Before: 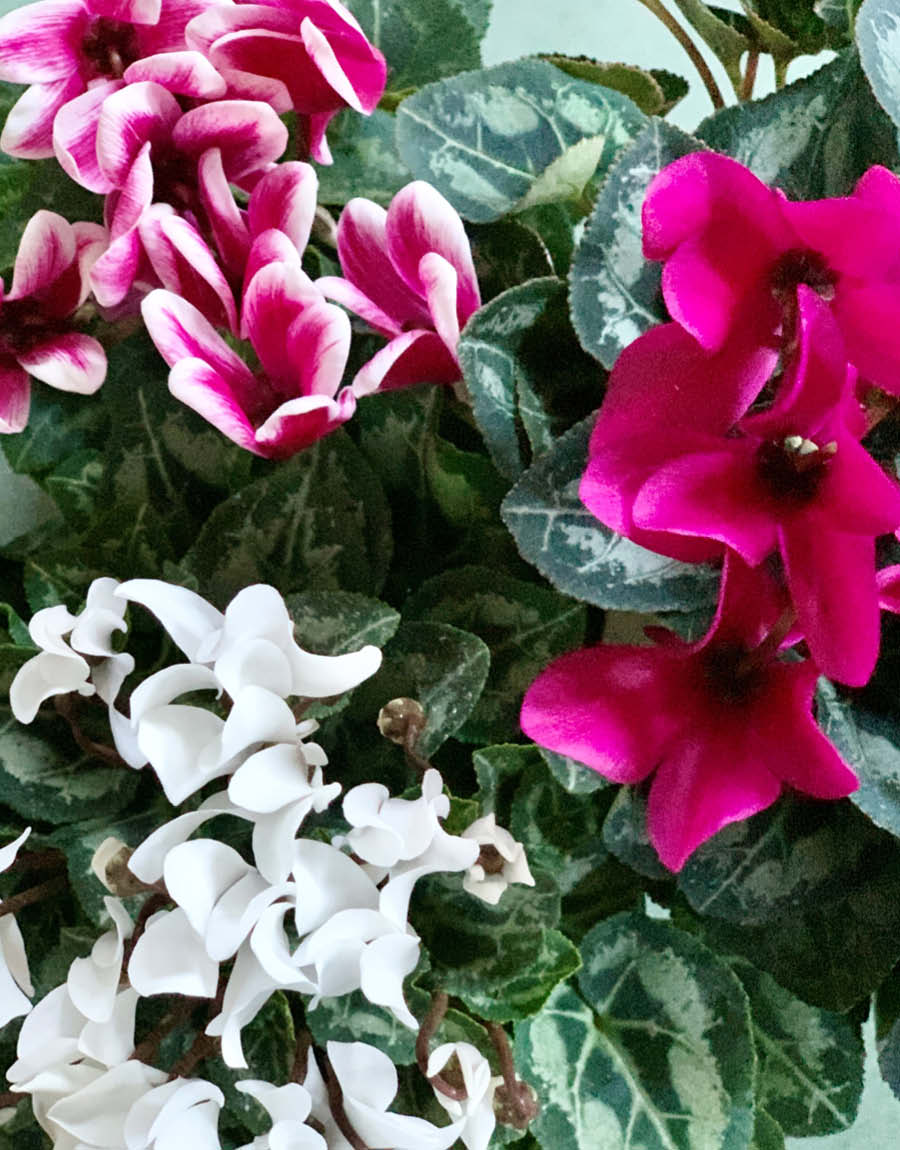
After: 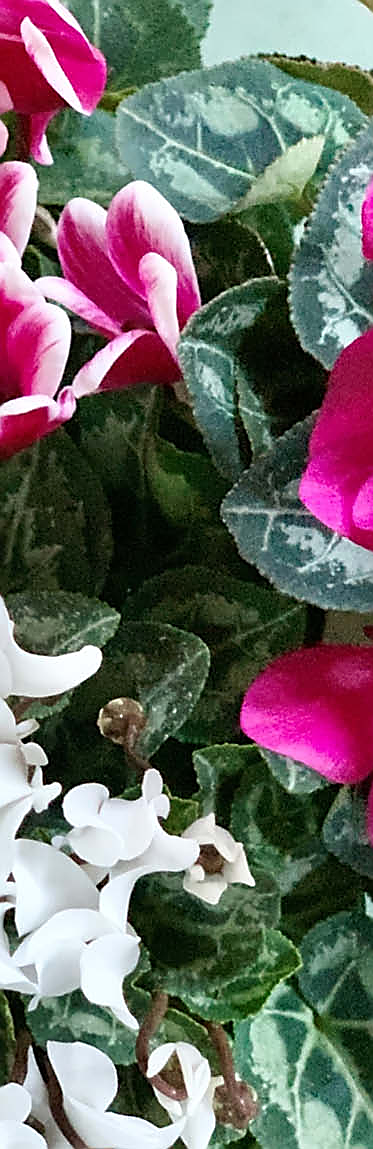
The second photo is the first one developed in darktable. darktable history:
crop: left 31.18%, right 27.352%
sharpen: radius 1.352, amount 1.265, threshold 0.839
